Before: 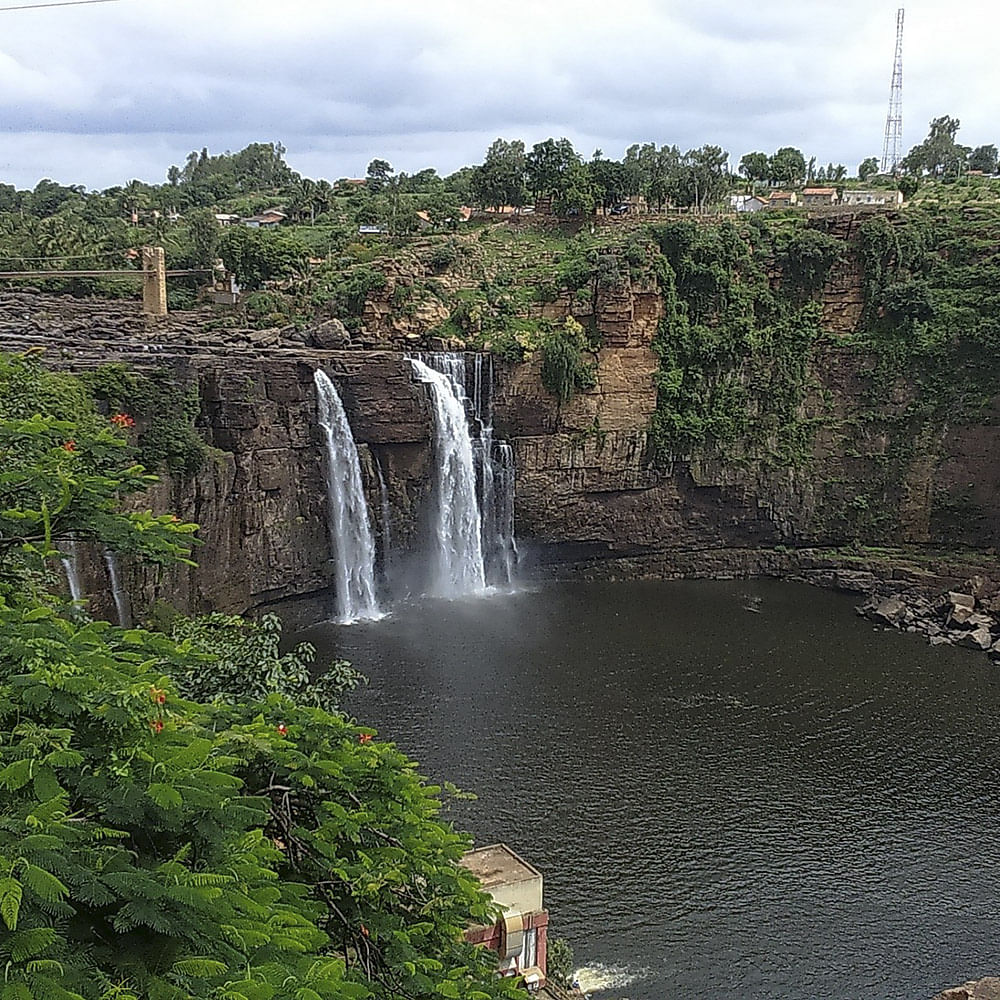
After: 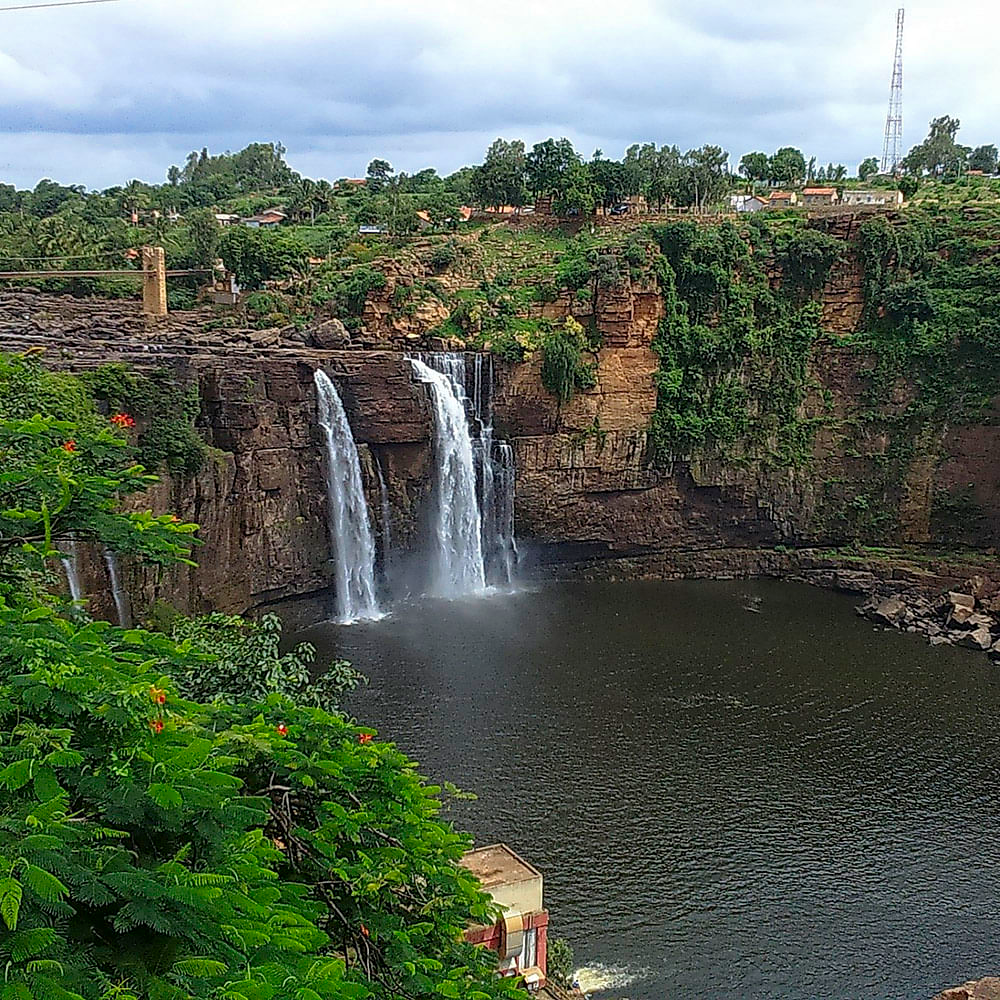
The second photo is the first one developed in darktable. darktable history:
white balance: emerald 1
color zones: curves: ch0 [(0, 0.613) (0.01, 0.613) (0.245, 0.448) (0.498, 0.529) (0.642, 0.665) (0.879, 0.777) (0.99, 0.613)]; ch1 [(0, 0) (0.143, 0) (0.286, 0) (0.429, 0) (0.571, 0) (0.714, 0) (0.857, 0)], mix -131.09%
